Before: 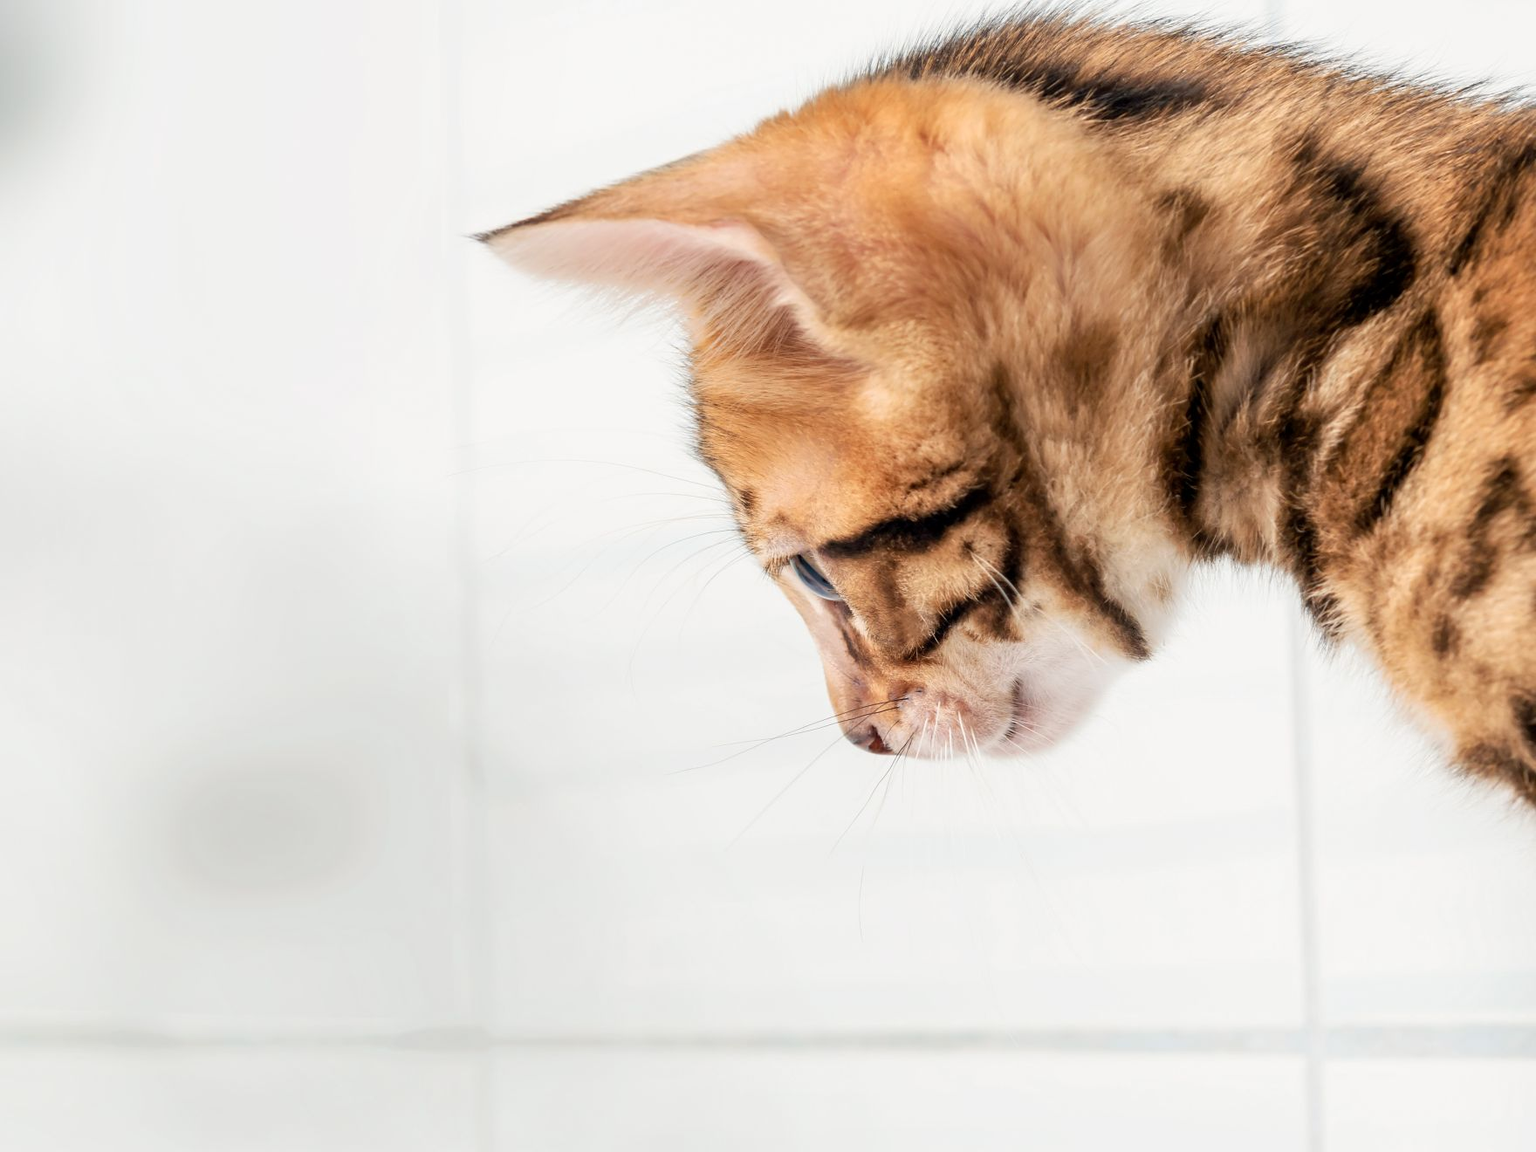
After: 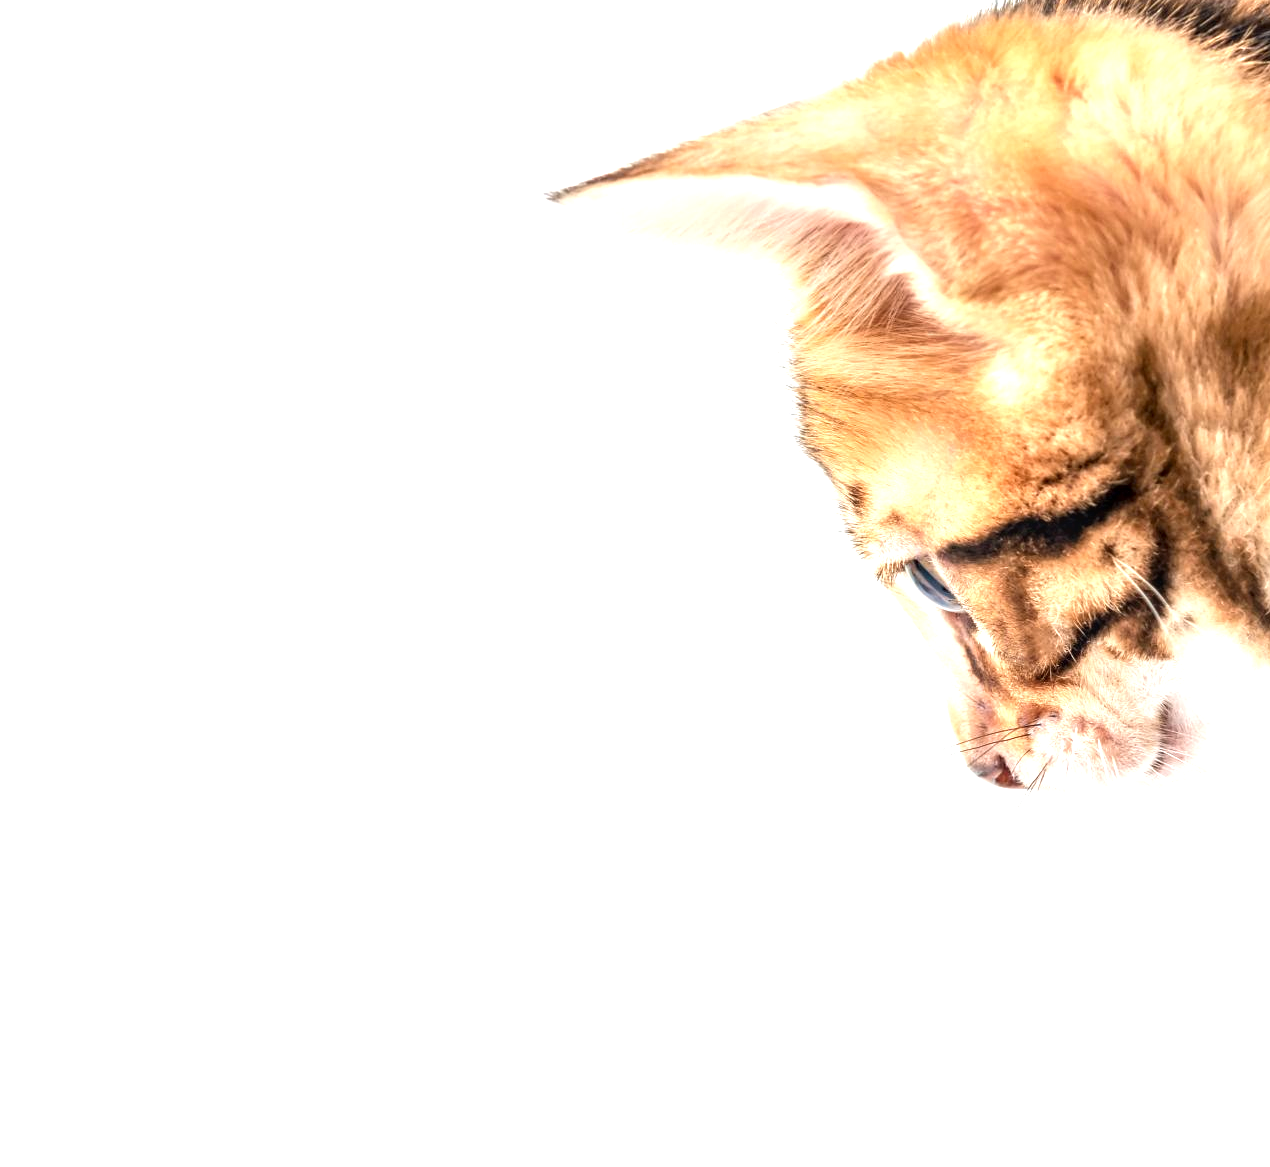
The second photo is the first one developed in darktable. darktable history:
local contrast: detail 130%
exposure: black level correction 0, exposure 1 EV, compensate highlight preservation false
crop: top 5.773%, right 27.832%, bottom 5.762%
